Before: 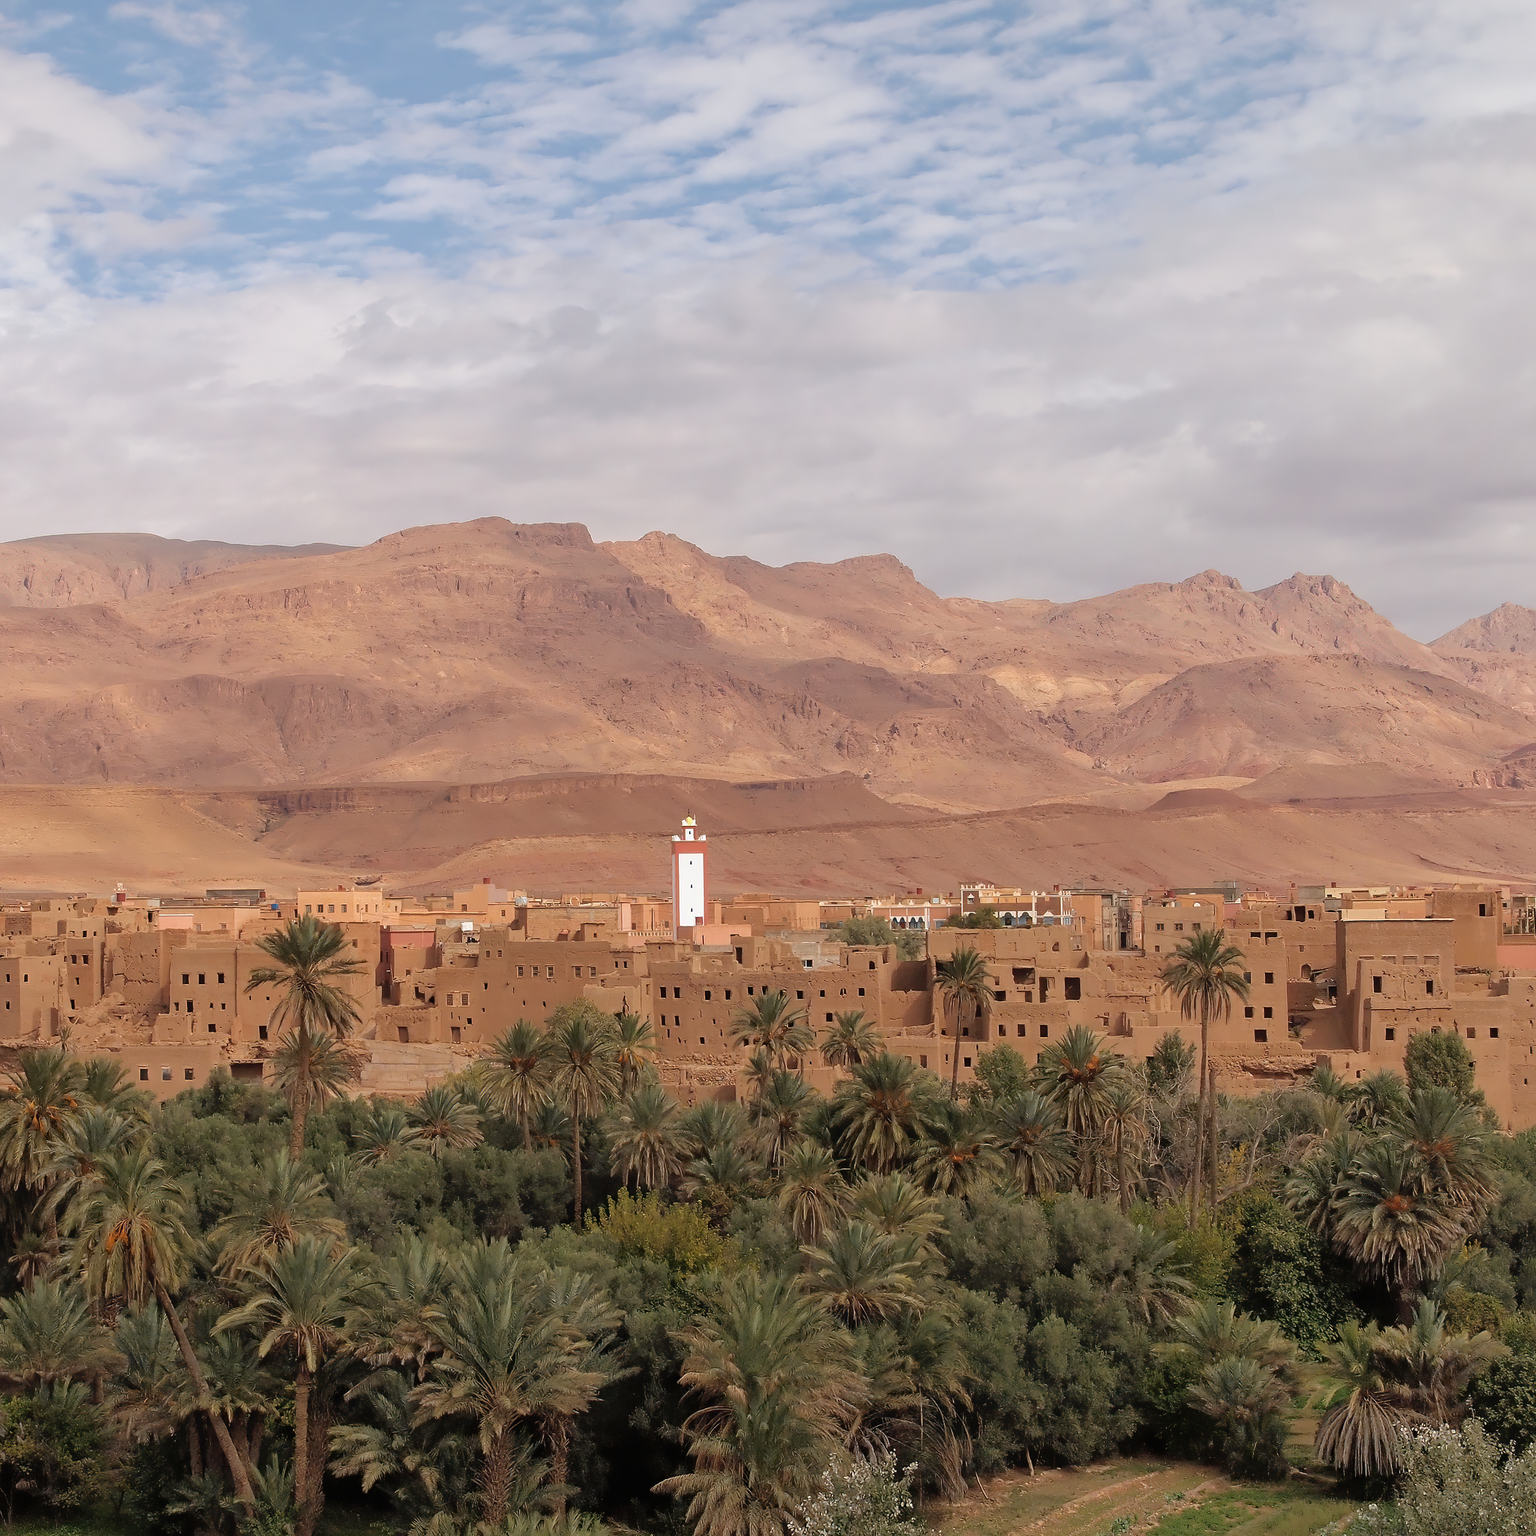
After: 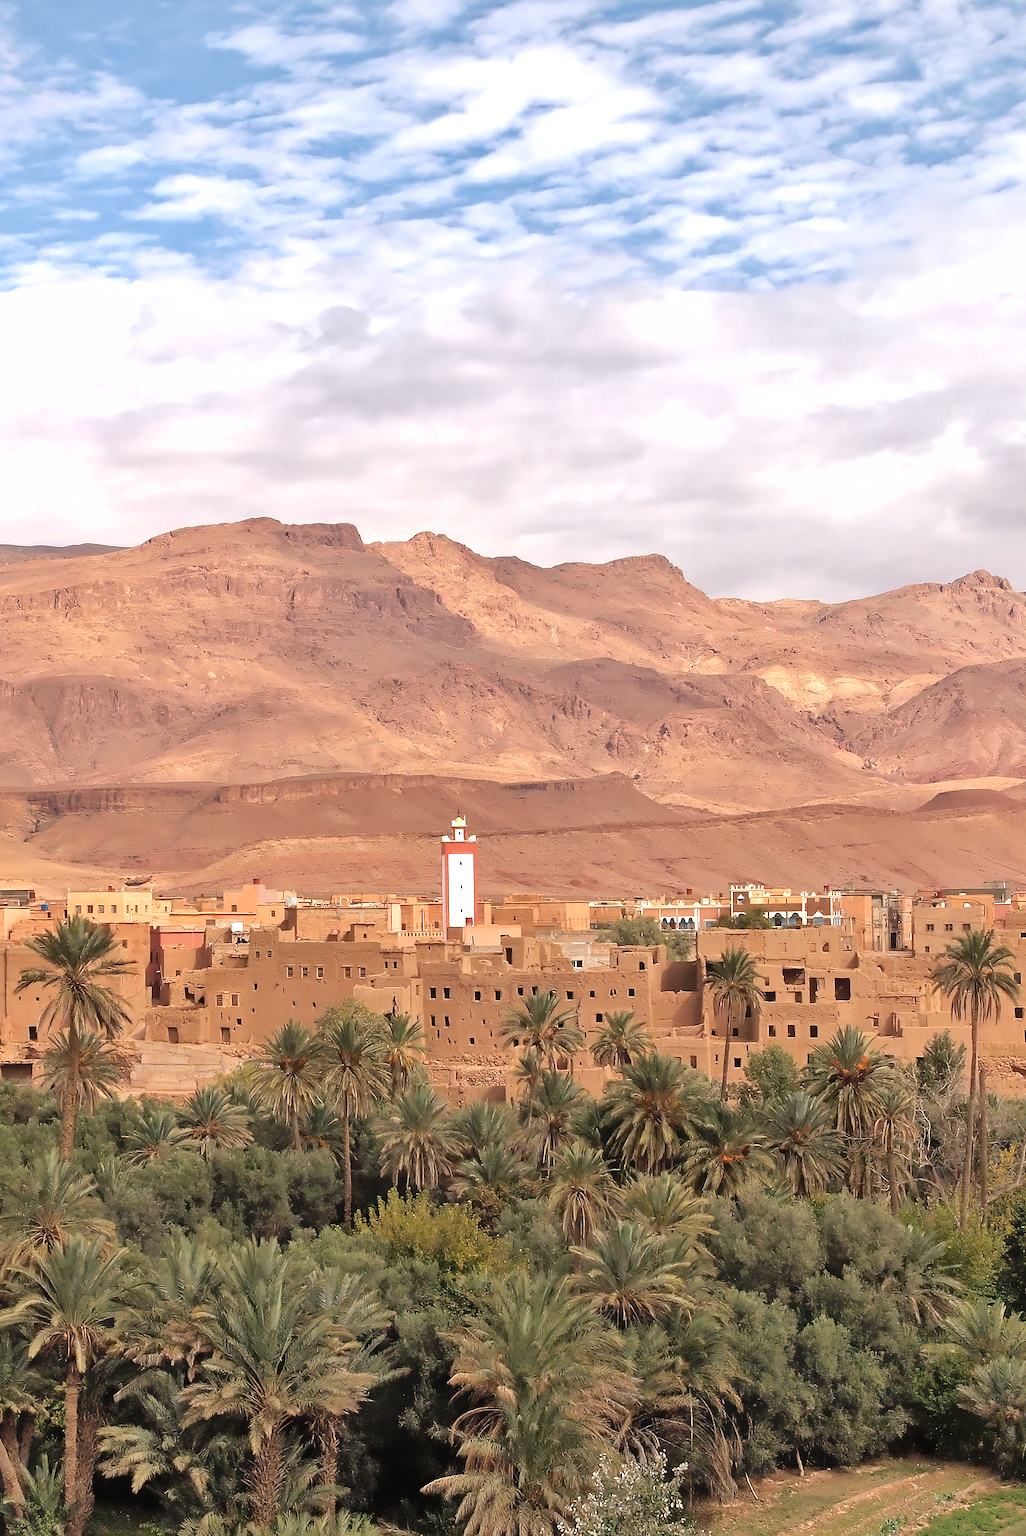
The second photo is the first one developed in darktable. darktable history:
exposure: exposure 0.769 EV, compensate highlight preservation false
crop and rotate: left 15.03%, right 18.138%
shadows and highlights: low approximation 0.01, soften with gaussian
